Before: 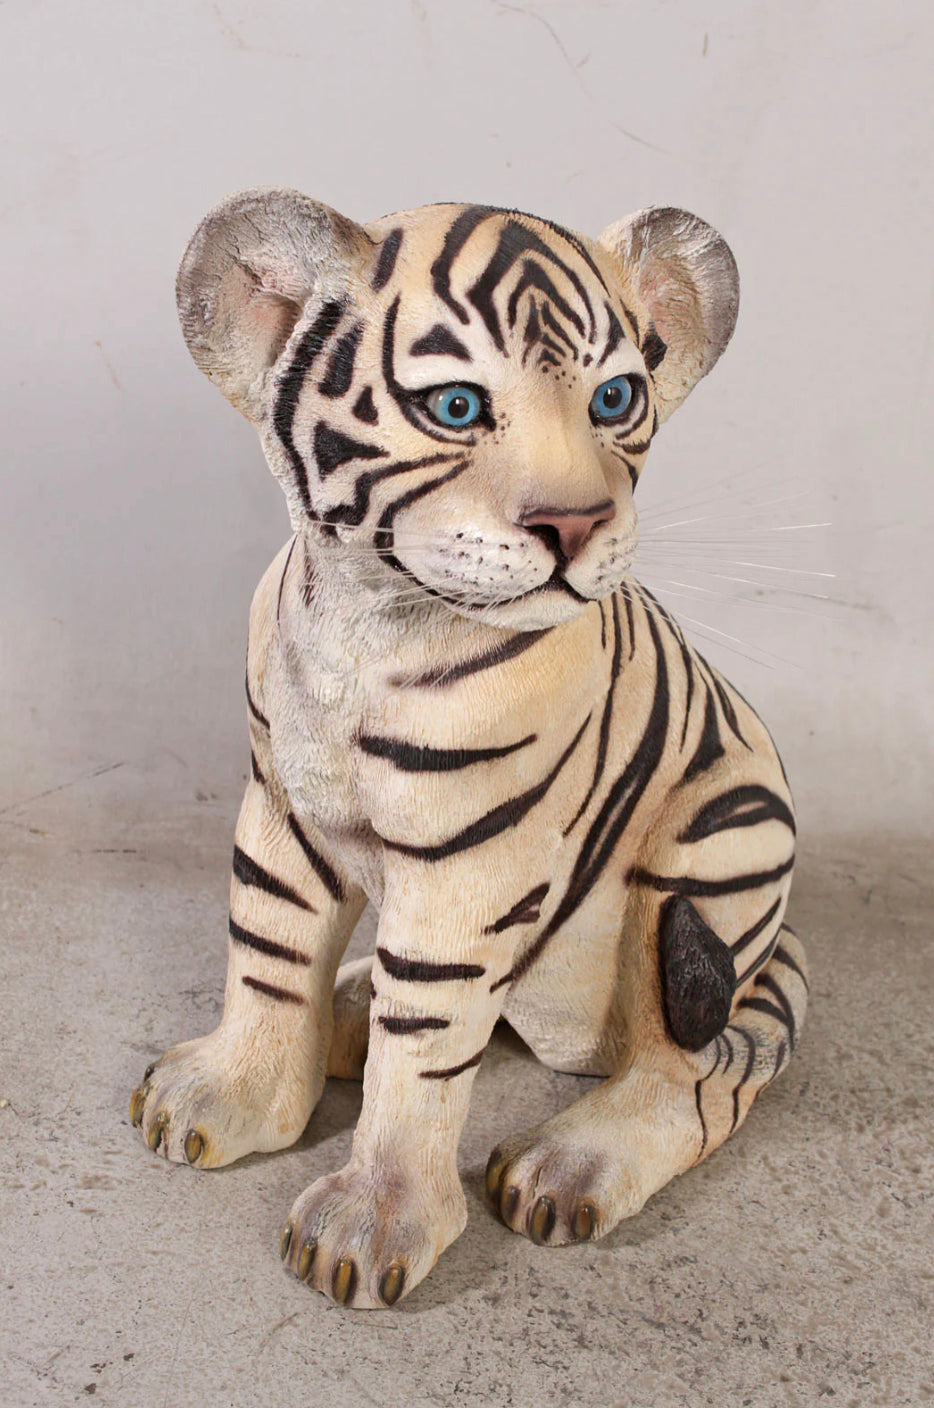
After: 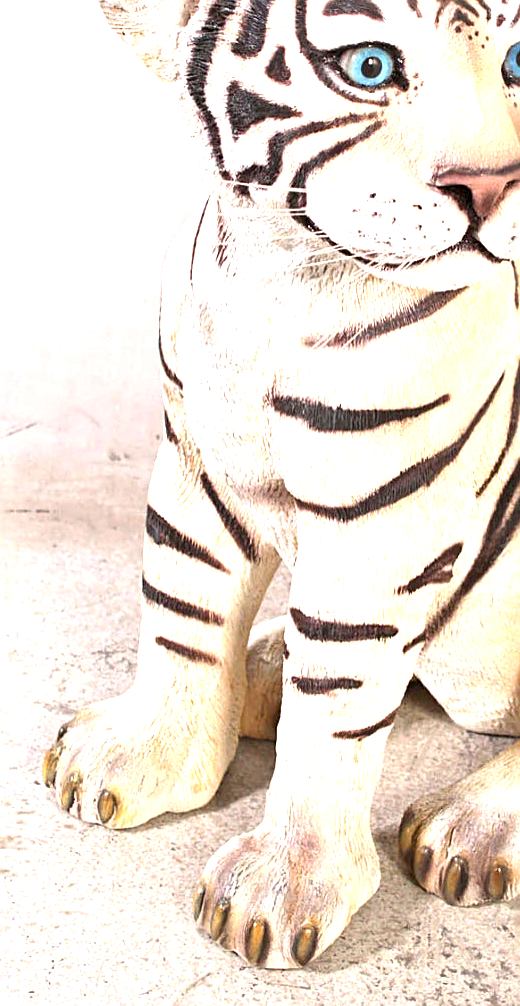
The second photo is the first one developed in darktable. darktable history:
sharpen: on, module defaults
exposure: exposure 1.505 EV, compensate highlight preservation false
crop: left 9.327%, top 24.167%, right 34.942%, bottom 4.344%
